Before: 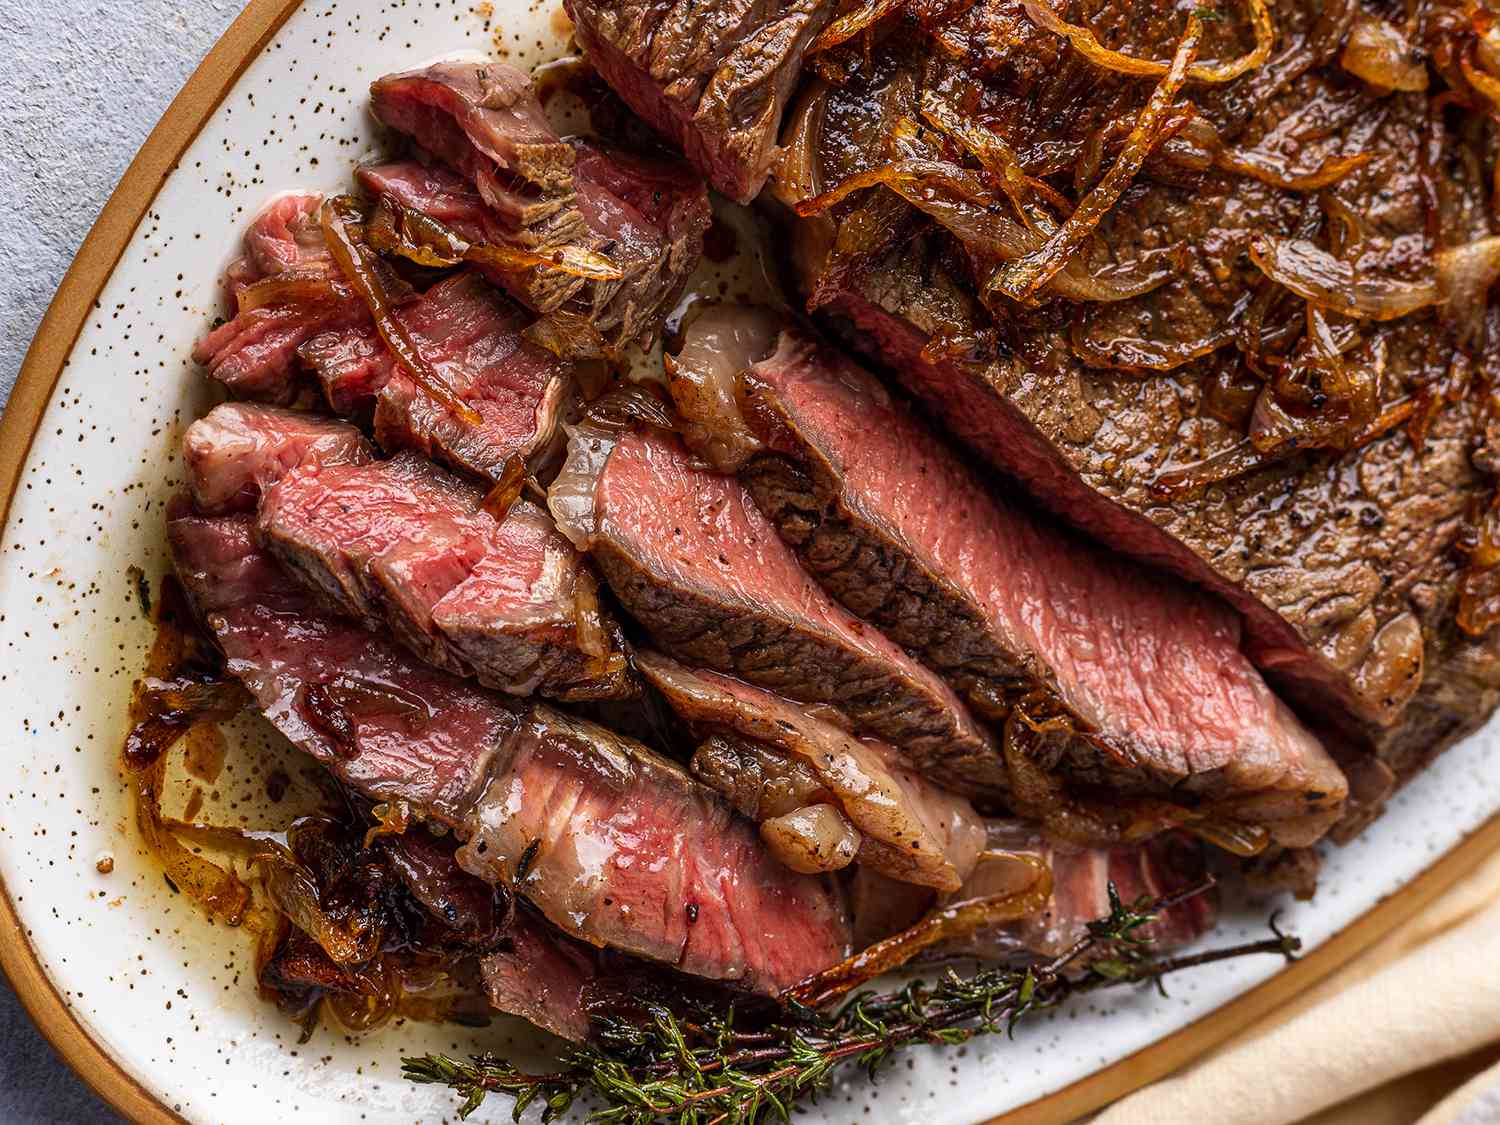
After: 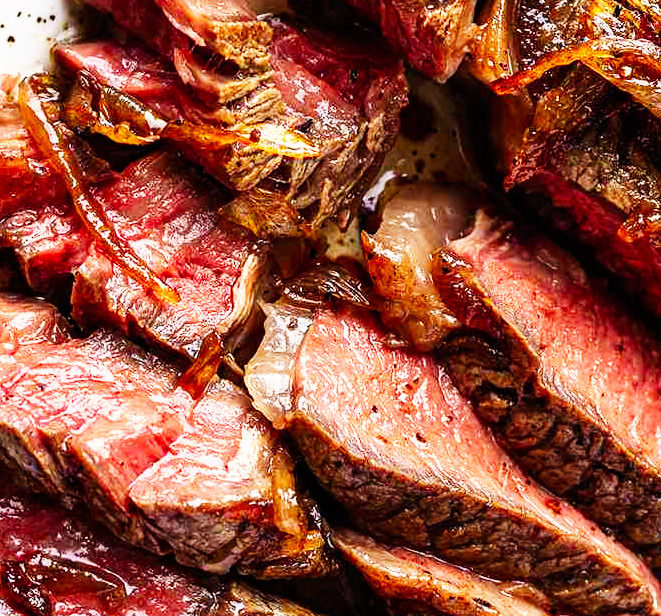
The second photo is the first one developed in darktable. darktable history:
base curve: curves: ch0 [(0, 0) (0.007, 0.004) (0.027, 0.03) (0.046, 0.07) (0.207, 0.54) (0.442, 0.872) (0.673, 0.972) (1, 1)], preserve colors none
crop: left 20.248%, top 10.86%, right 35.675%, bottom 34.321%
exposure: compensate highlight preservation false
